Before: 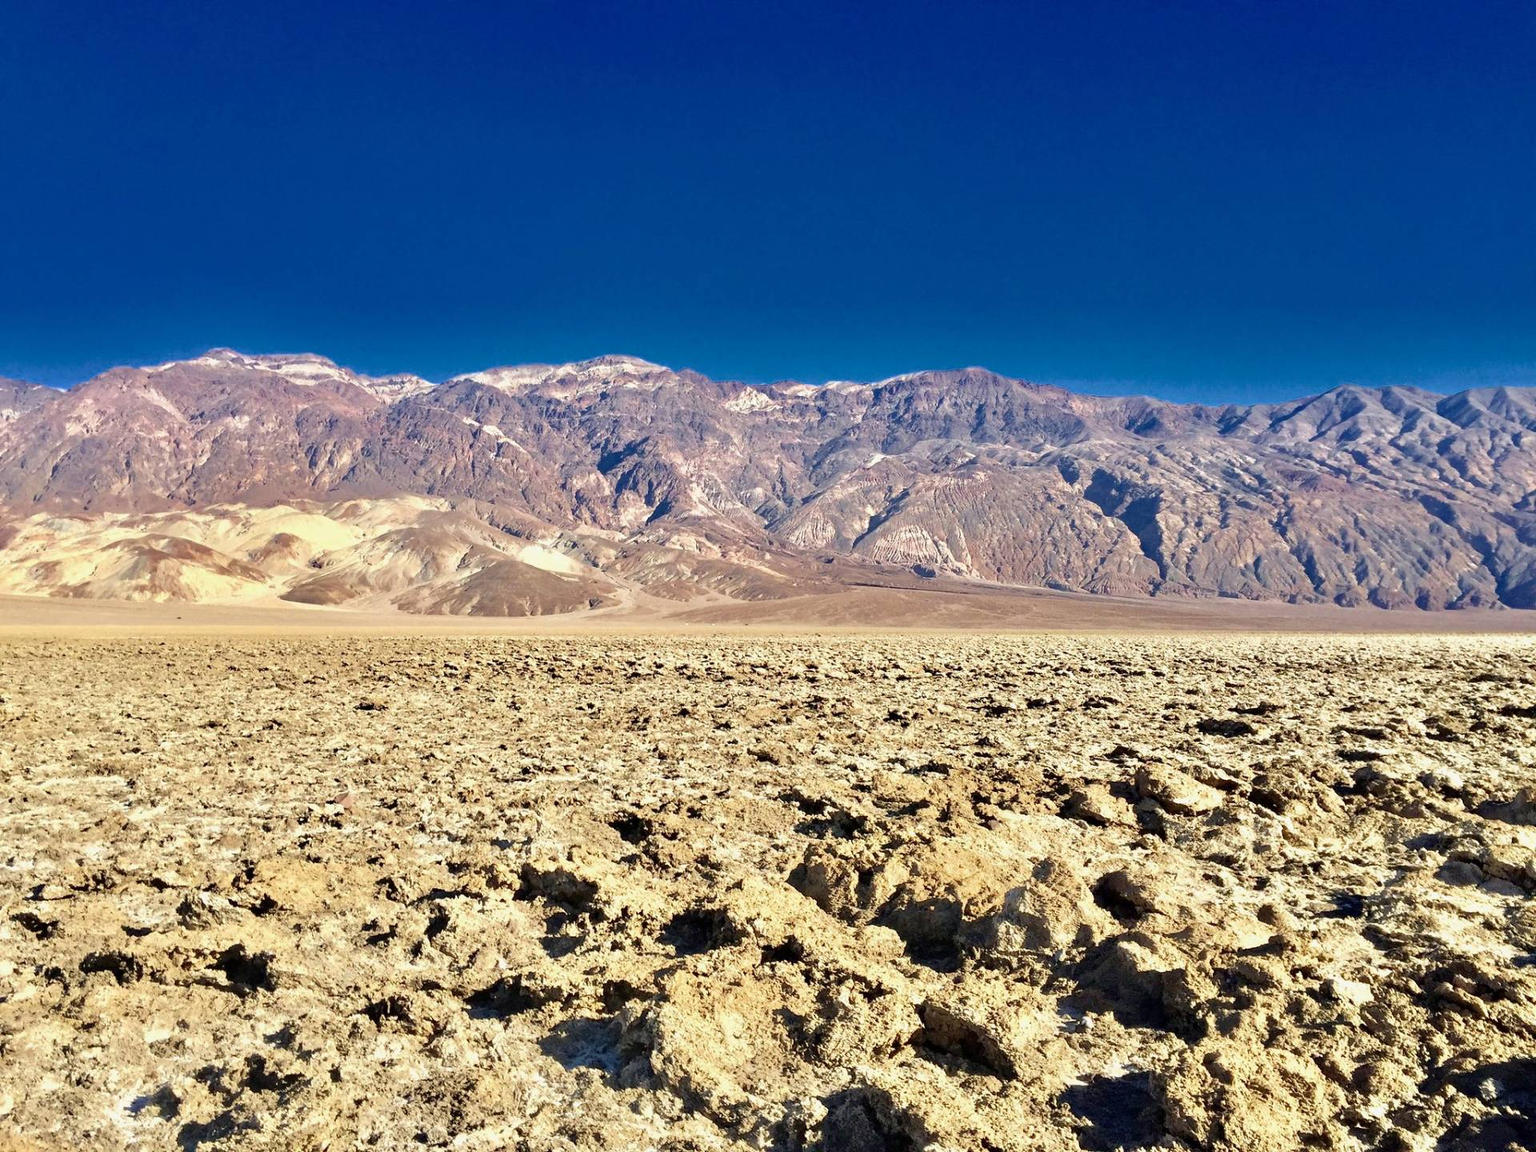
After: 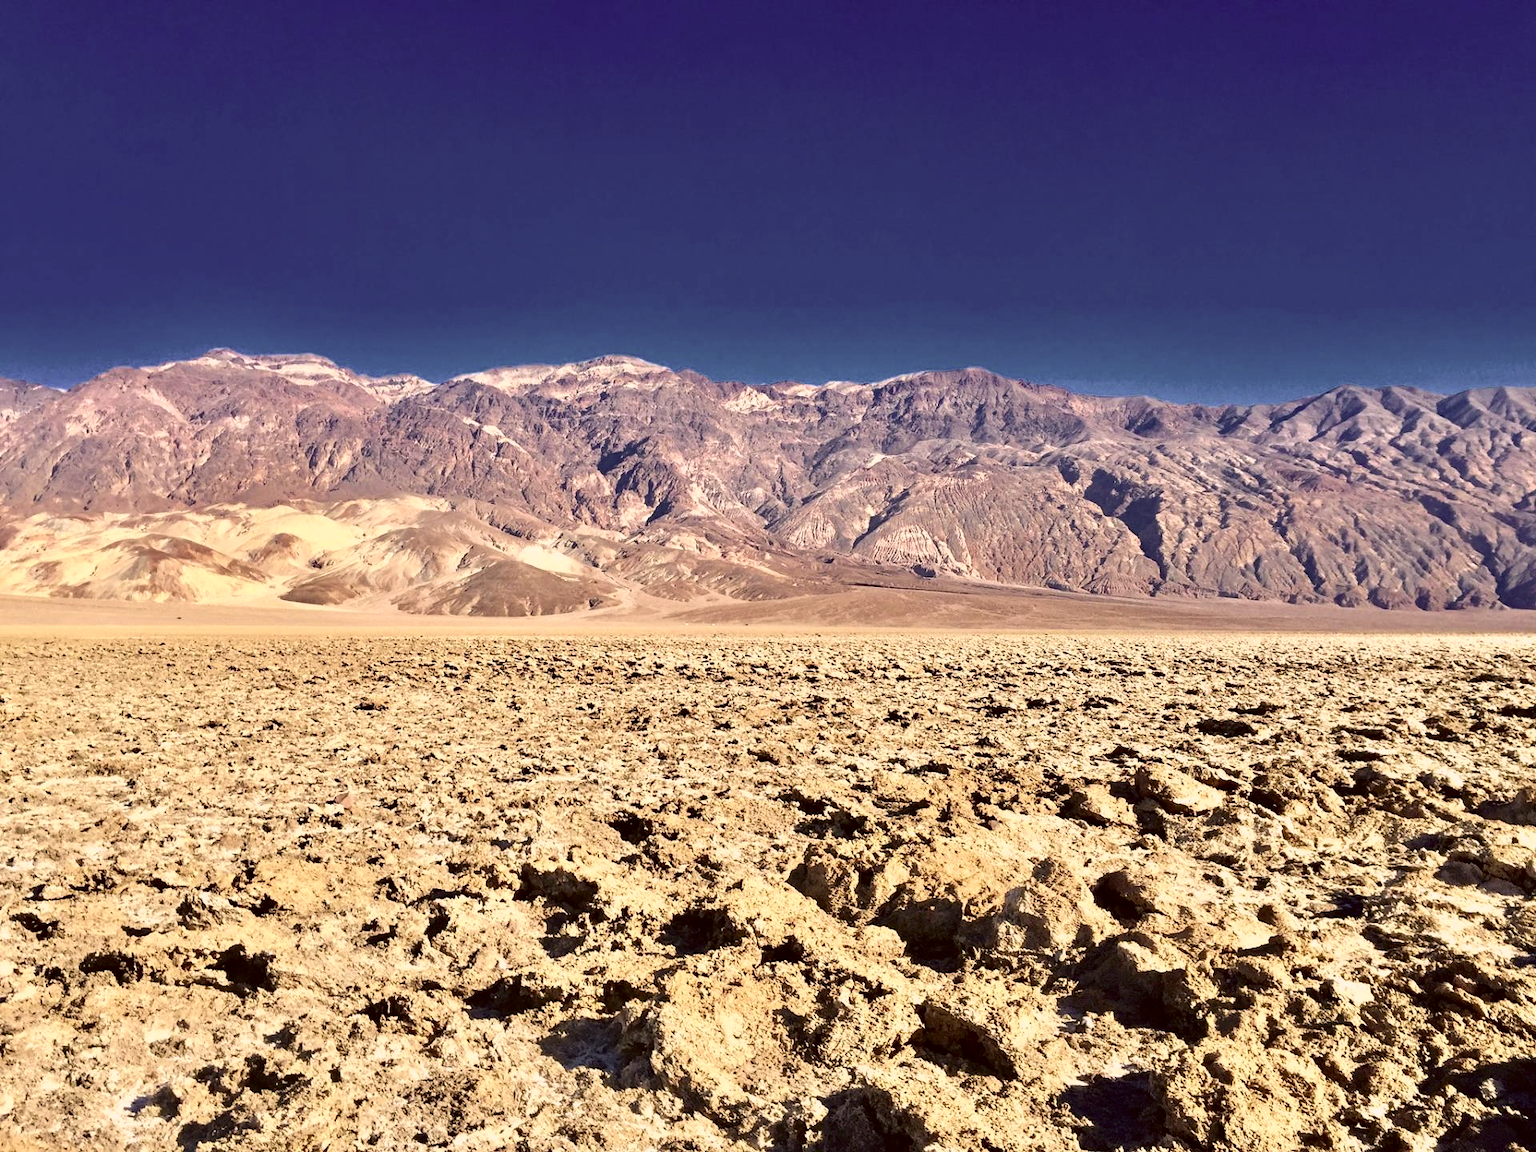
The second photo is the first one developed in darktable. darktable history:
tone equalizer: on, module defaults
color correction: highlights a* 10.22, highlights b* 9.79, shadows a* 8.14, shadows b* 8.41, saturation 0.779
contrast brightness saturation: contrast 0.153, brightness -0.008, saturation 0.101
